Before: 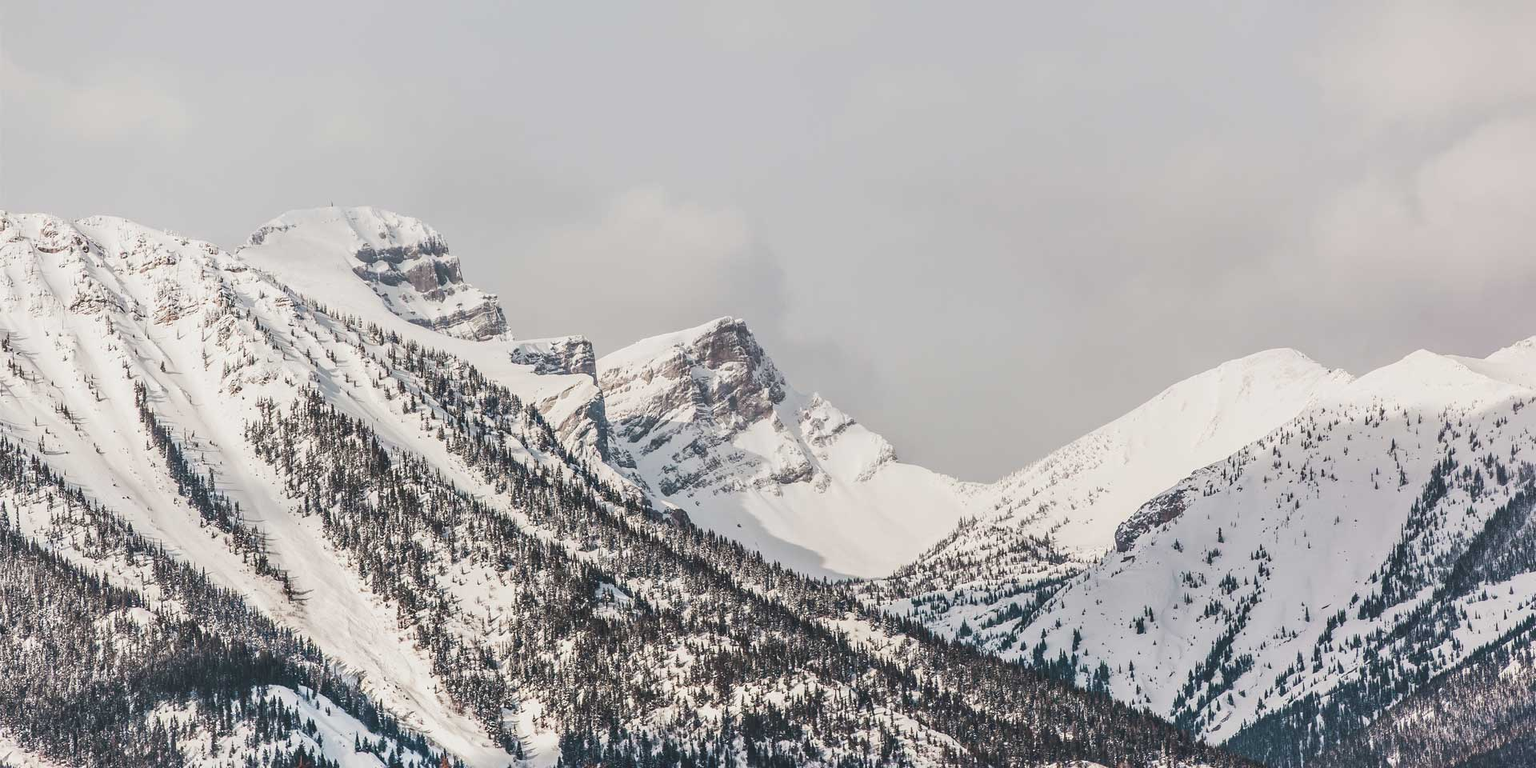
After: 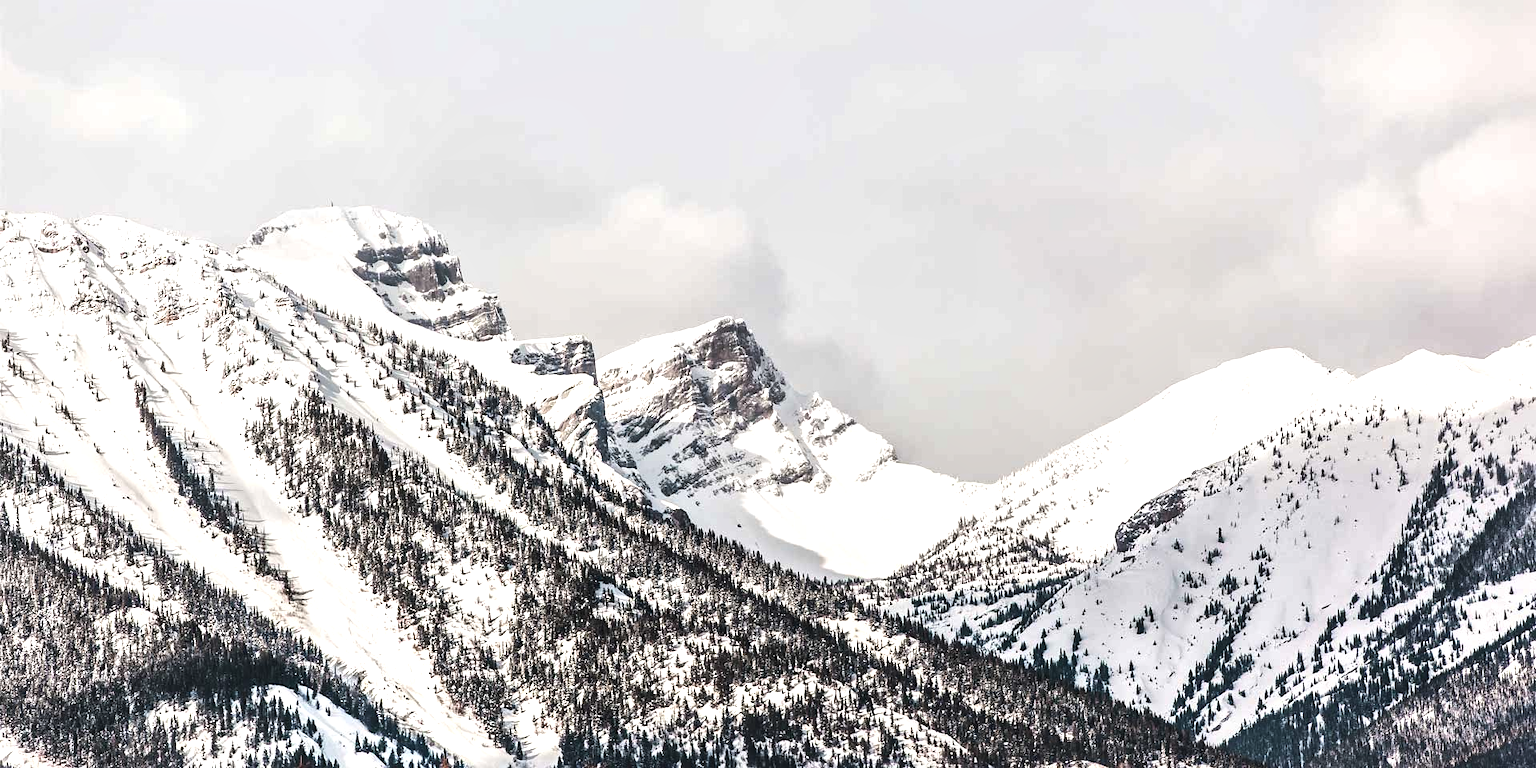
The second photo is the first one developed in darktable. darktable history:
tone equalizer: -8 EV -0.75 EV, -7 EV -0.7 EV, -6 EV -0.6 EV, -5 EV -0.4 EV, -3 EV 0.4 EV, -2 EV 0.6 EV, -1 EV 0.7 EV, +0 EV 0.75 EV, edges refinement/feathering 500, mask exposure compensation -1.57 EV, preserve details no
local contrast: mode bilateral grid, contrast 50, coarseness 50, detail 150%, midtone range 0.2
